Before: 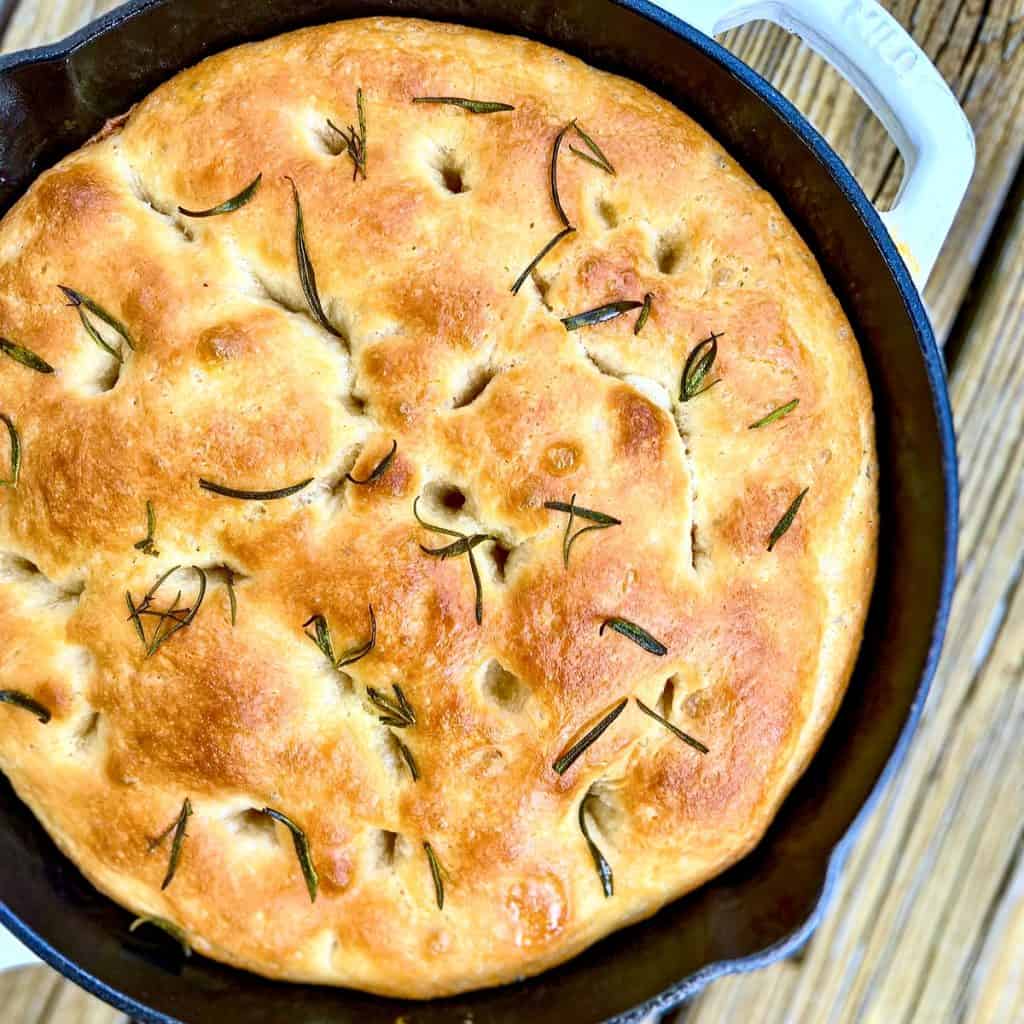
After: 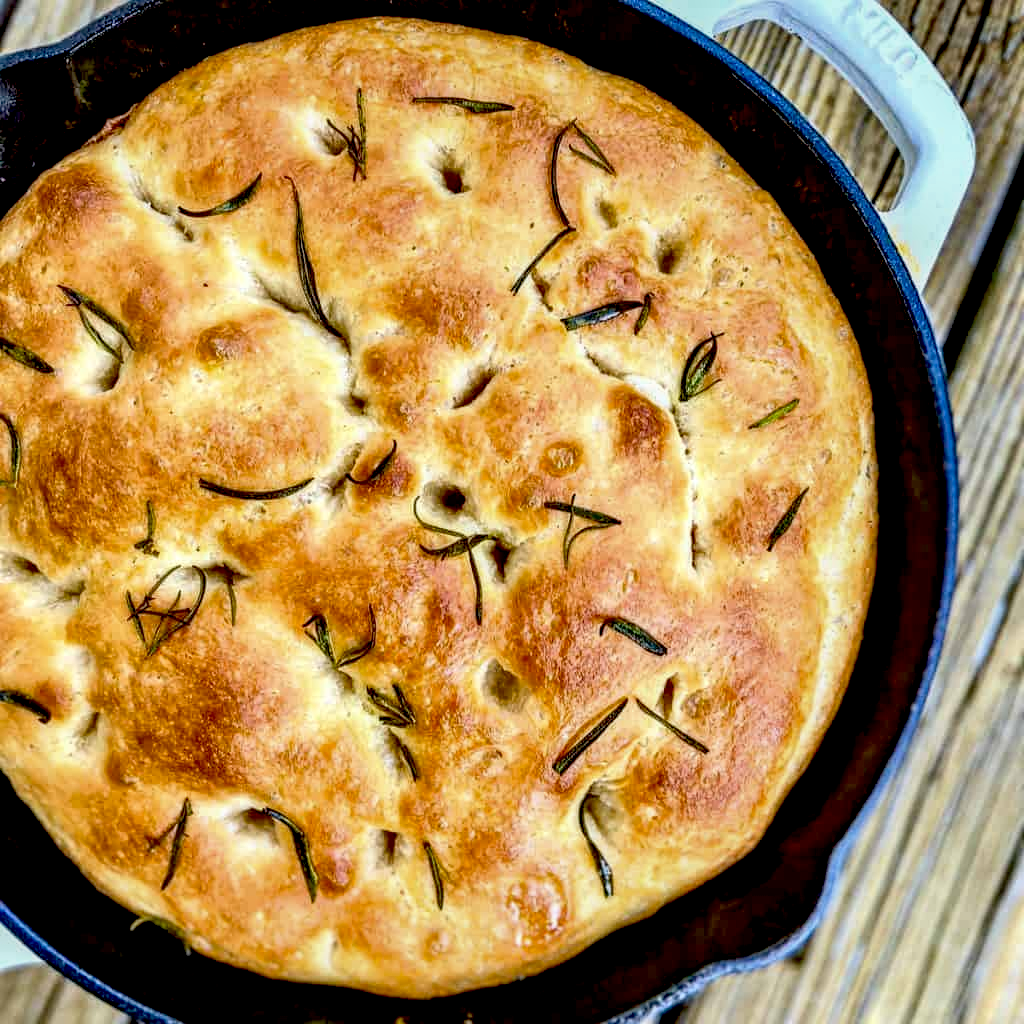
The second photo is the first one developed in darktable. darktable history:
exposure: black level correction 0.029, exposure -0.073 EV, compensate highlight preservation false
local contrast: detail 140%
